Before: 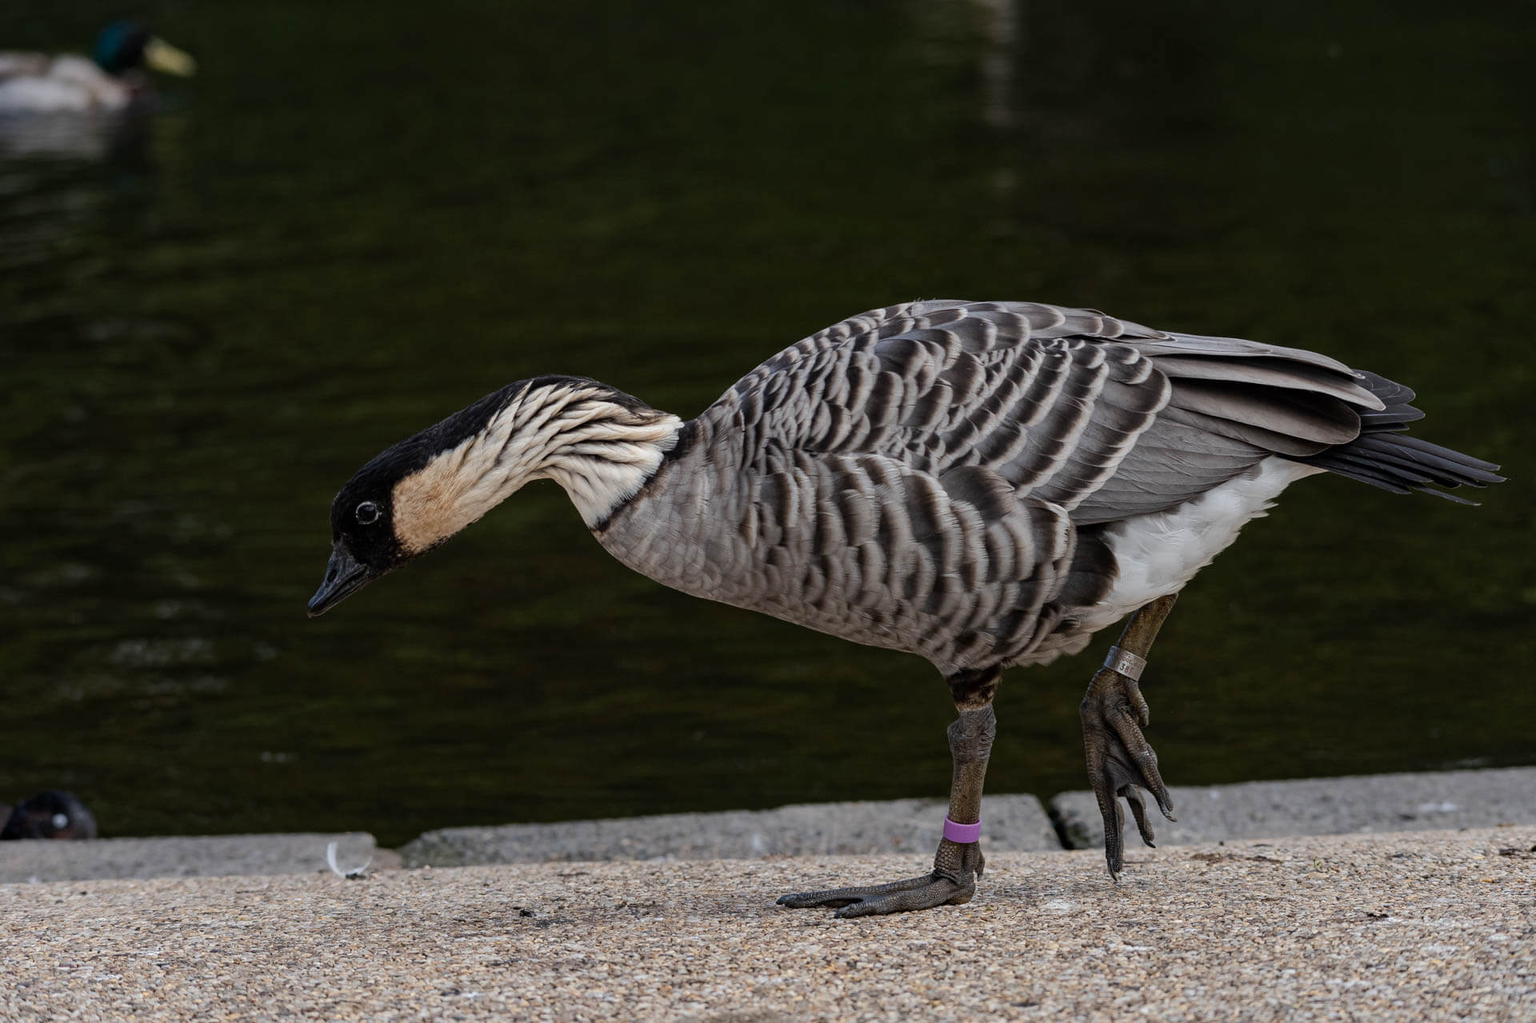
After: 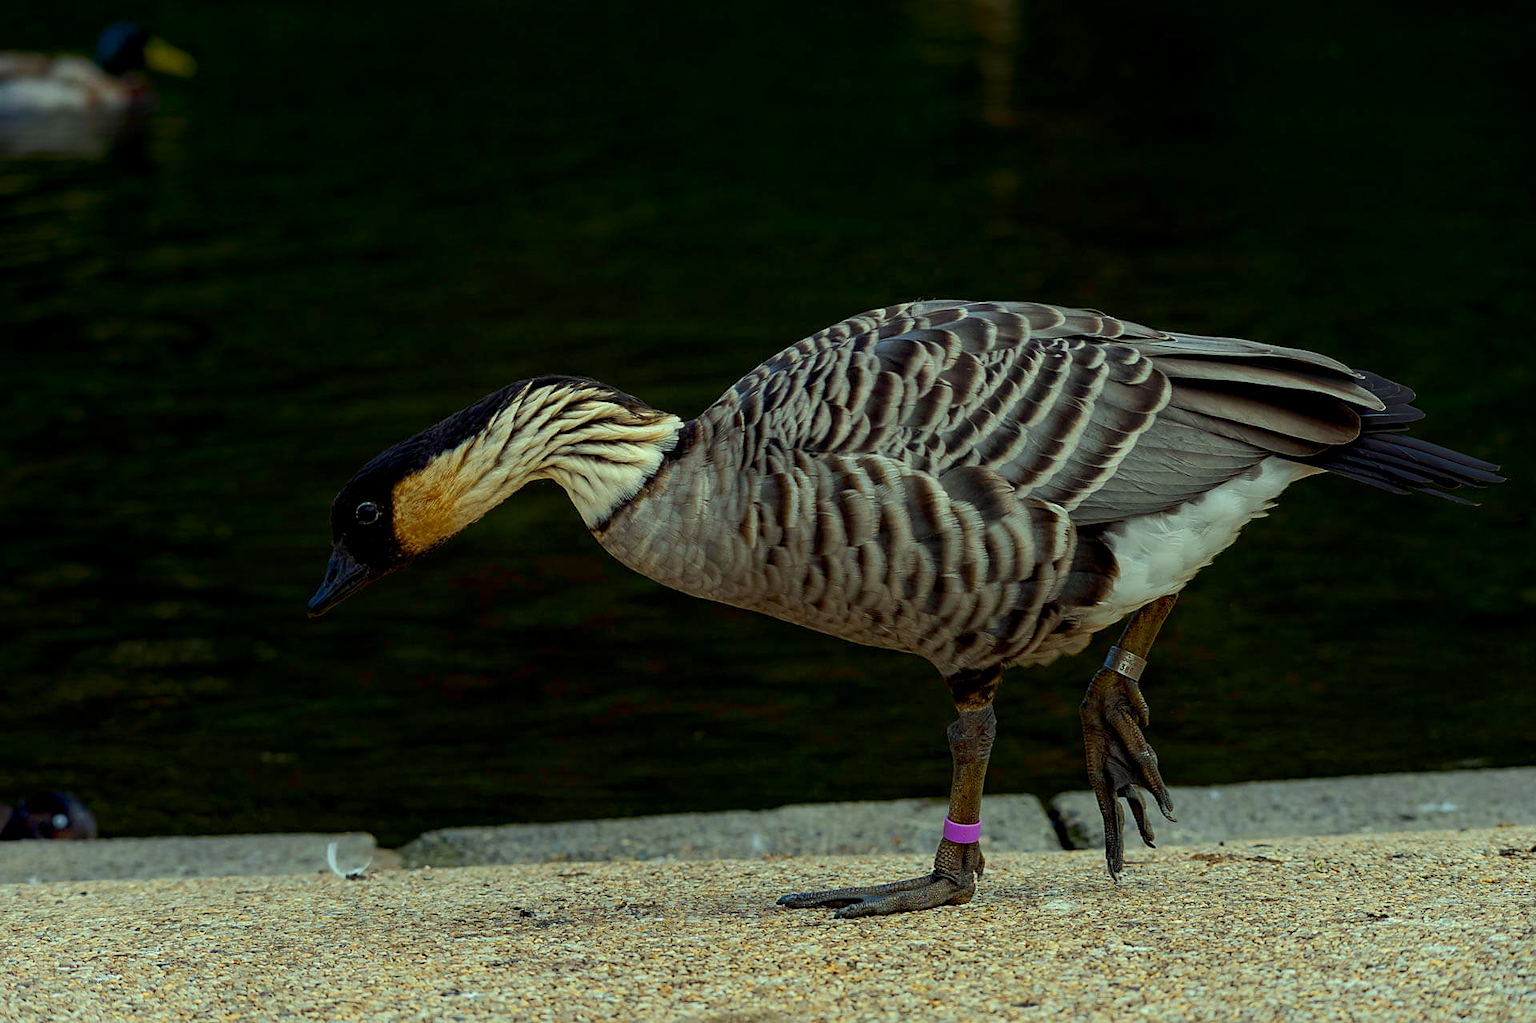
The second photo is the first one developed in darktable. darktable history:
shadows and highlights: shadows -40.15, highlights 62.88, soften with gaussian
sharpen: radius 1.864, amount 0.398, threshold 1.271
exposure: black level correction 0.005, exposure 0.001 EV, compensate highlight preservation false
color correction: highlights a* -10.77, highlights b* 9.8, saturation 1.72
